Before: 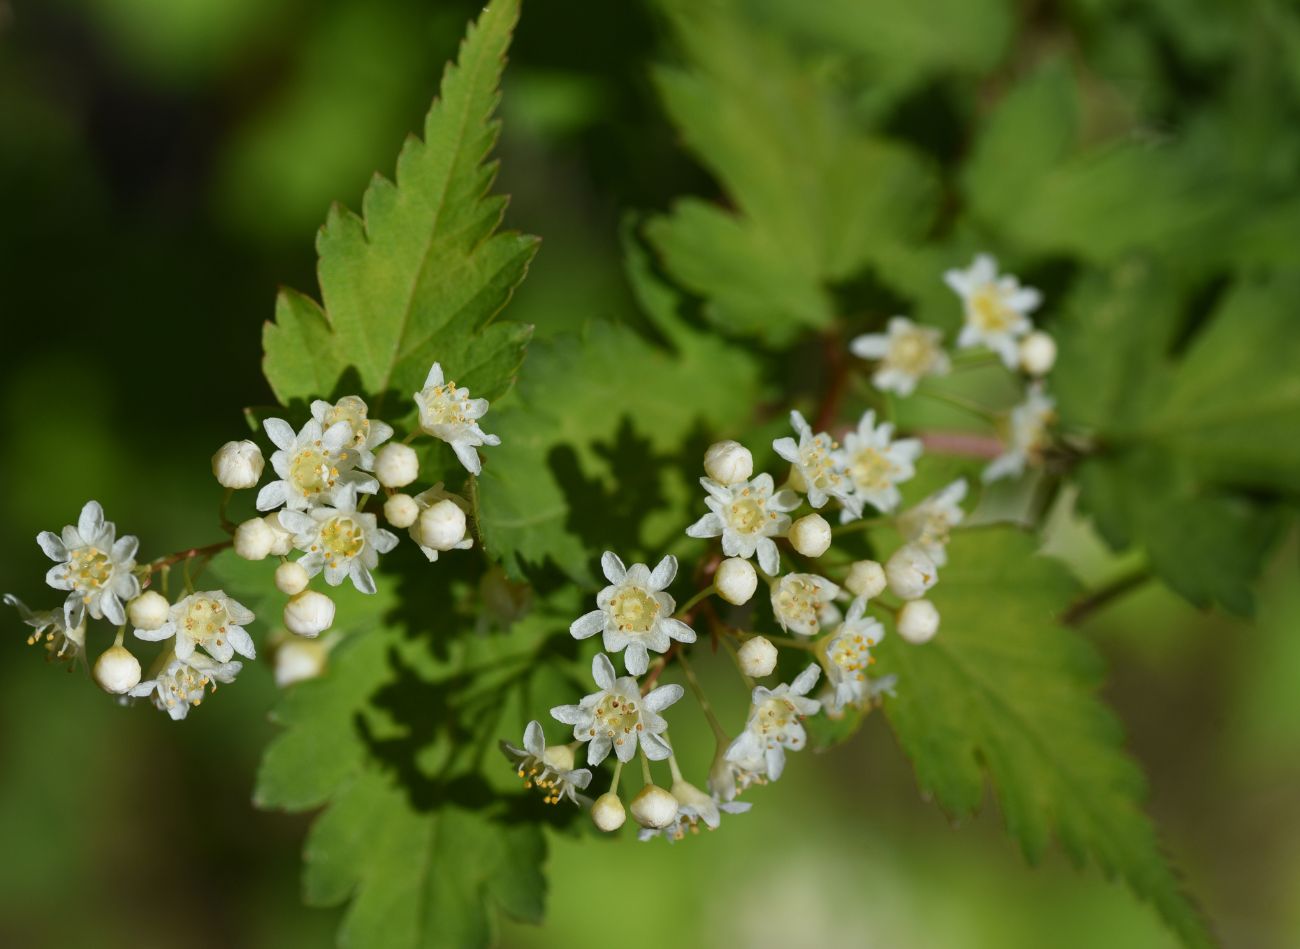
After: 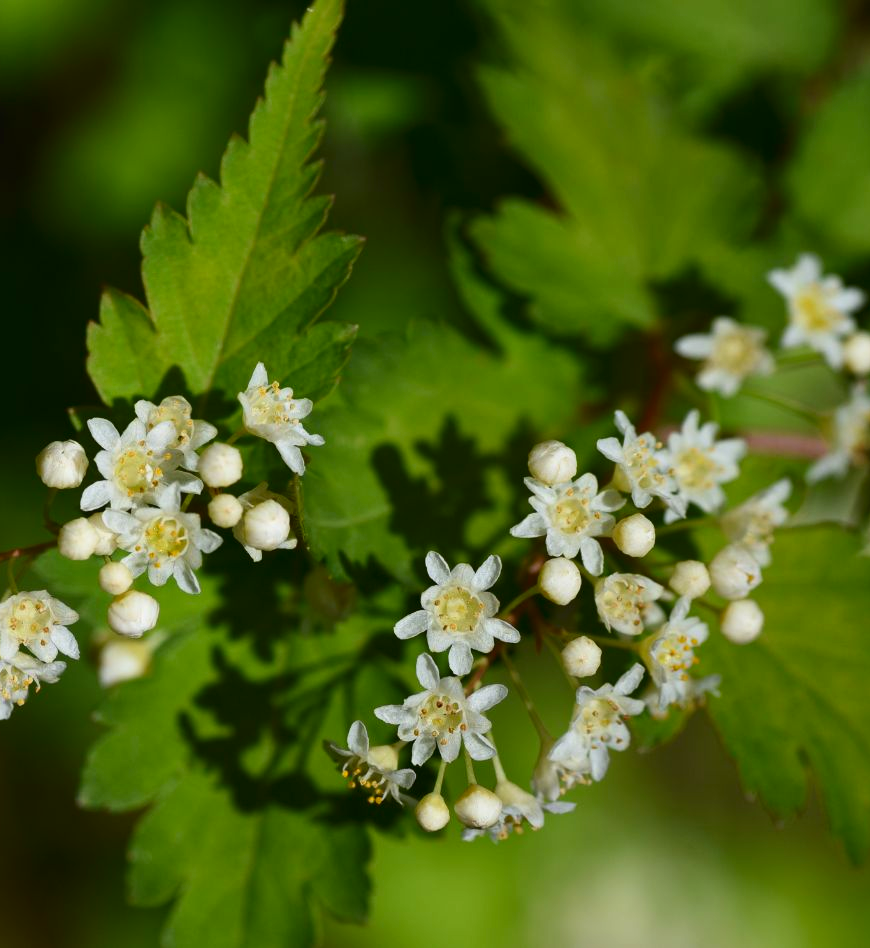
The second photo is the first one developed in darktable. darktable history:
crop and rotate: left 13.553%, right 19.48%
exposure: compensate exposure bias true, compensate highlight preservation false
contrast brightness saturation: contrast 0.131, brightness -0.047, saturation 0.152
